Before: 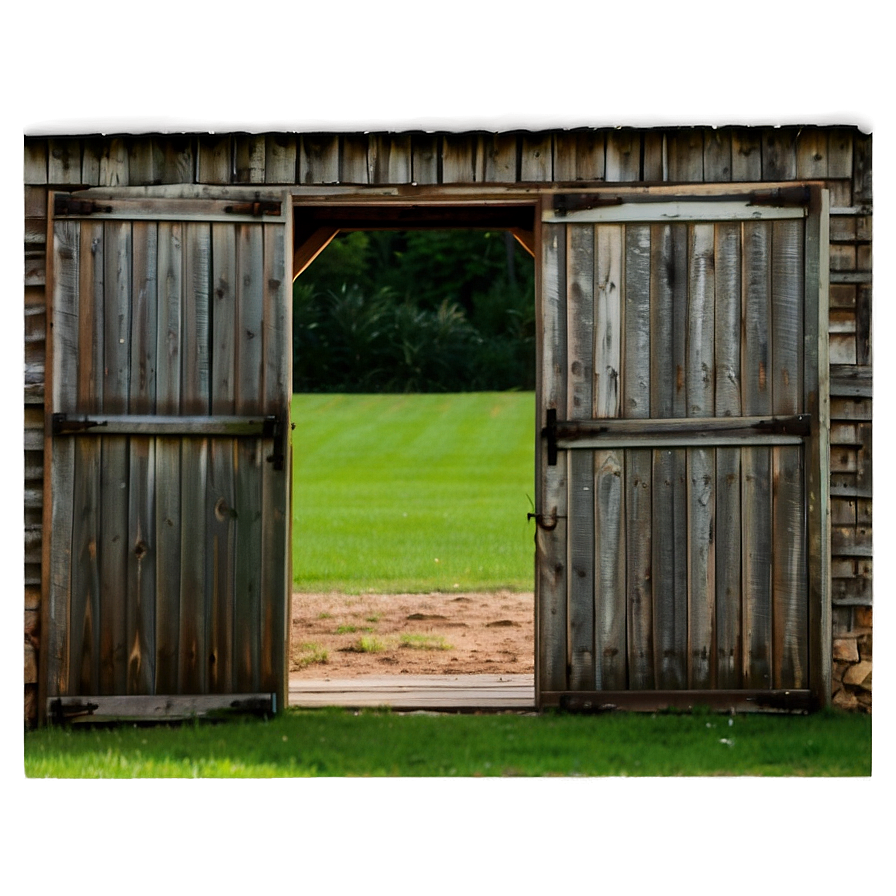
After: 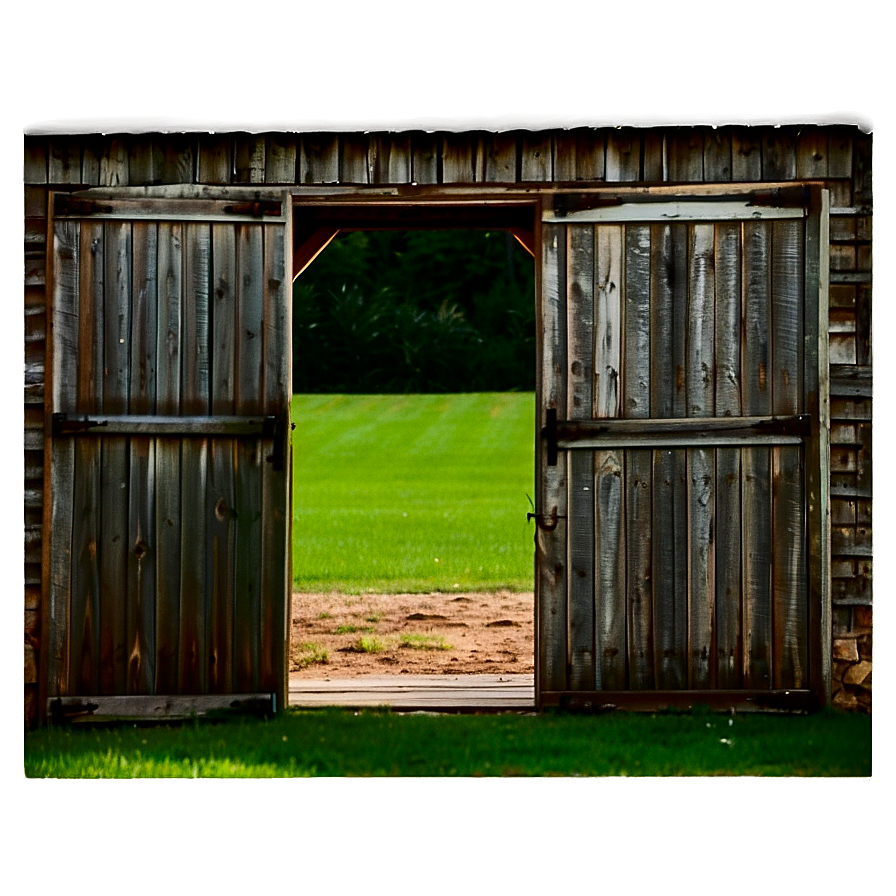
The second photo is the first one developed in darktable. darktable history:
sharpen: on, module defaults
contrast brightness saturation: contrast 0.19, brightness -0.11, saturation 0.21
shadows and highlights: shadows 19.13, highlights -83.41, soften with gaussian
